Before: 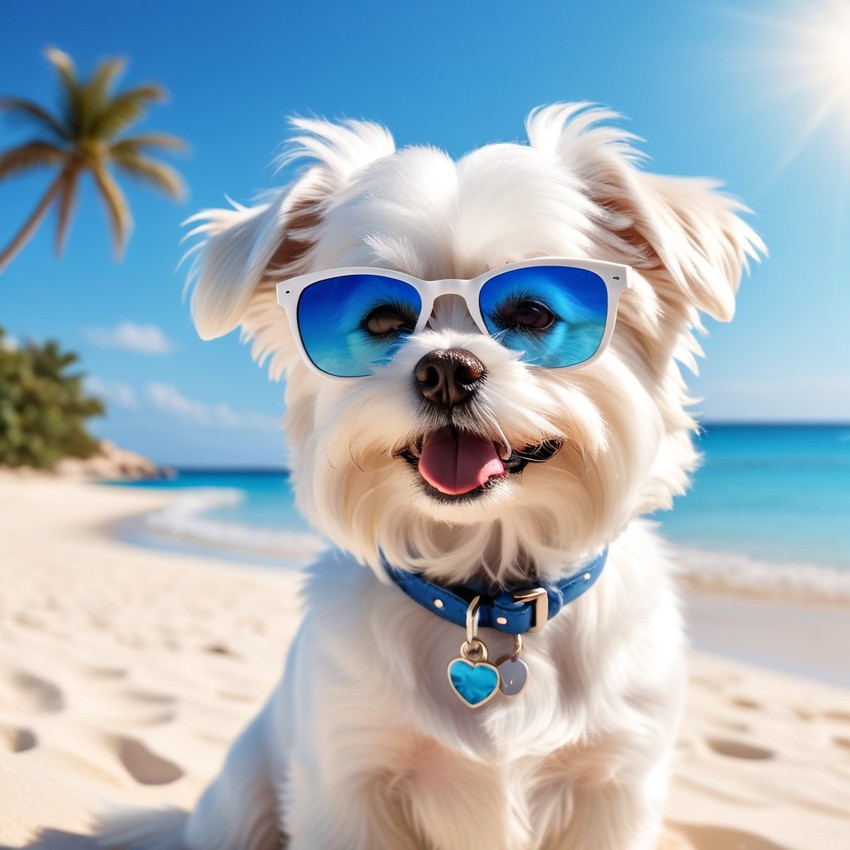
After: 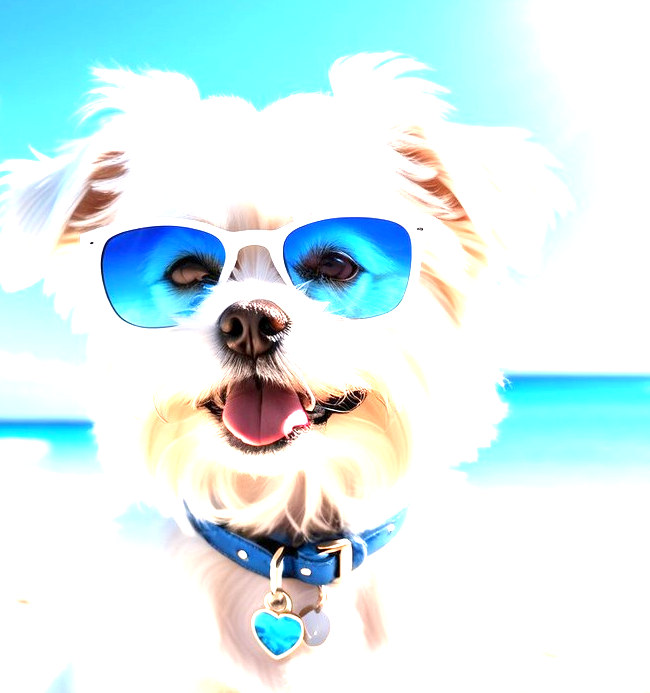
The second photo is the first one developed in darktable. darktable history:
exposure: black level correction 0.001, exposure 1.719 EV, compensate exposure bias true, compensate highlight preservation false
crop: left 23.095%, top 5.827%, bottom 11.854%
